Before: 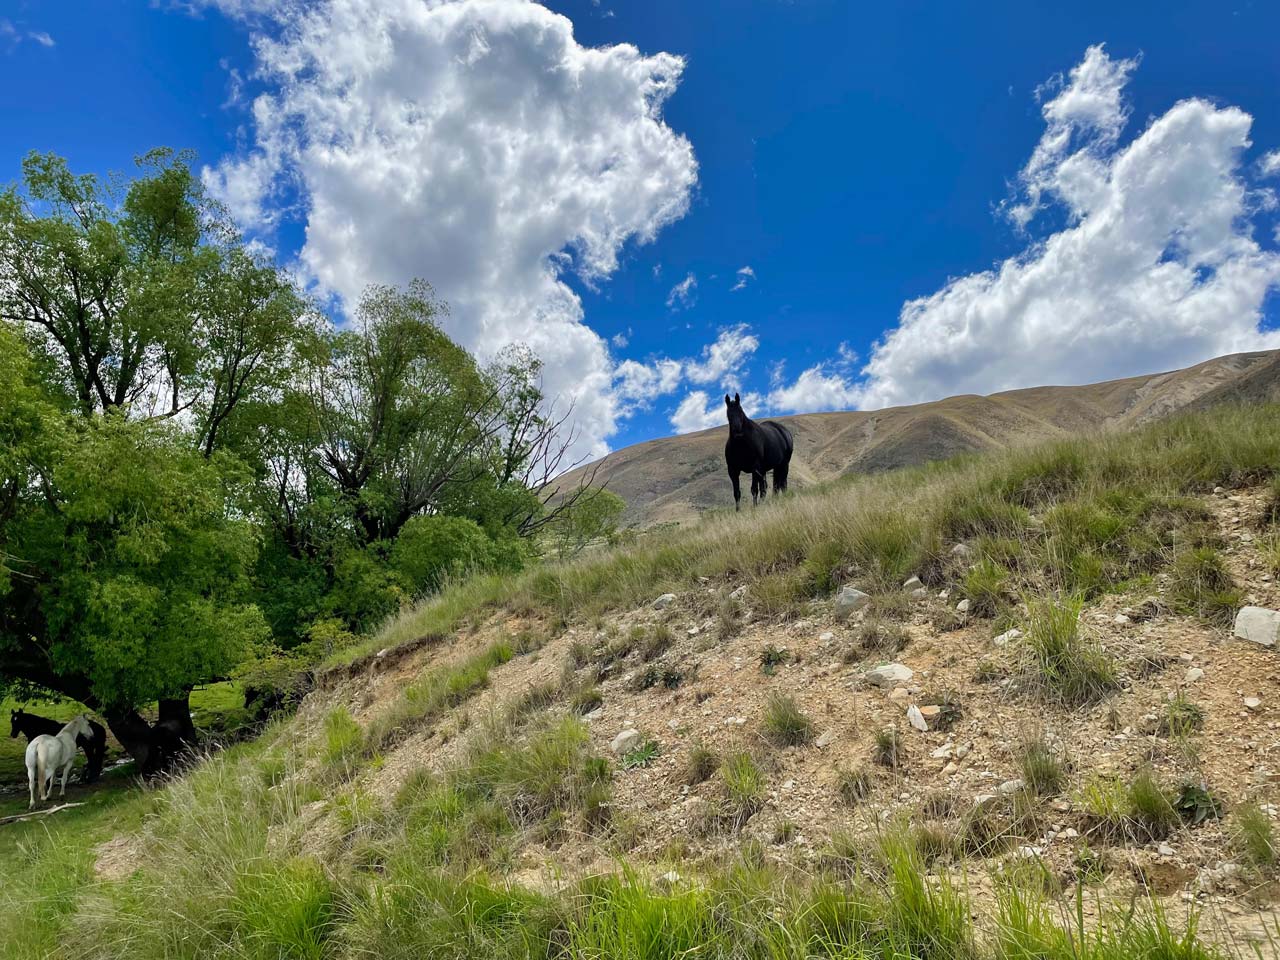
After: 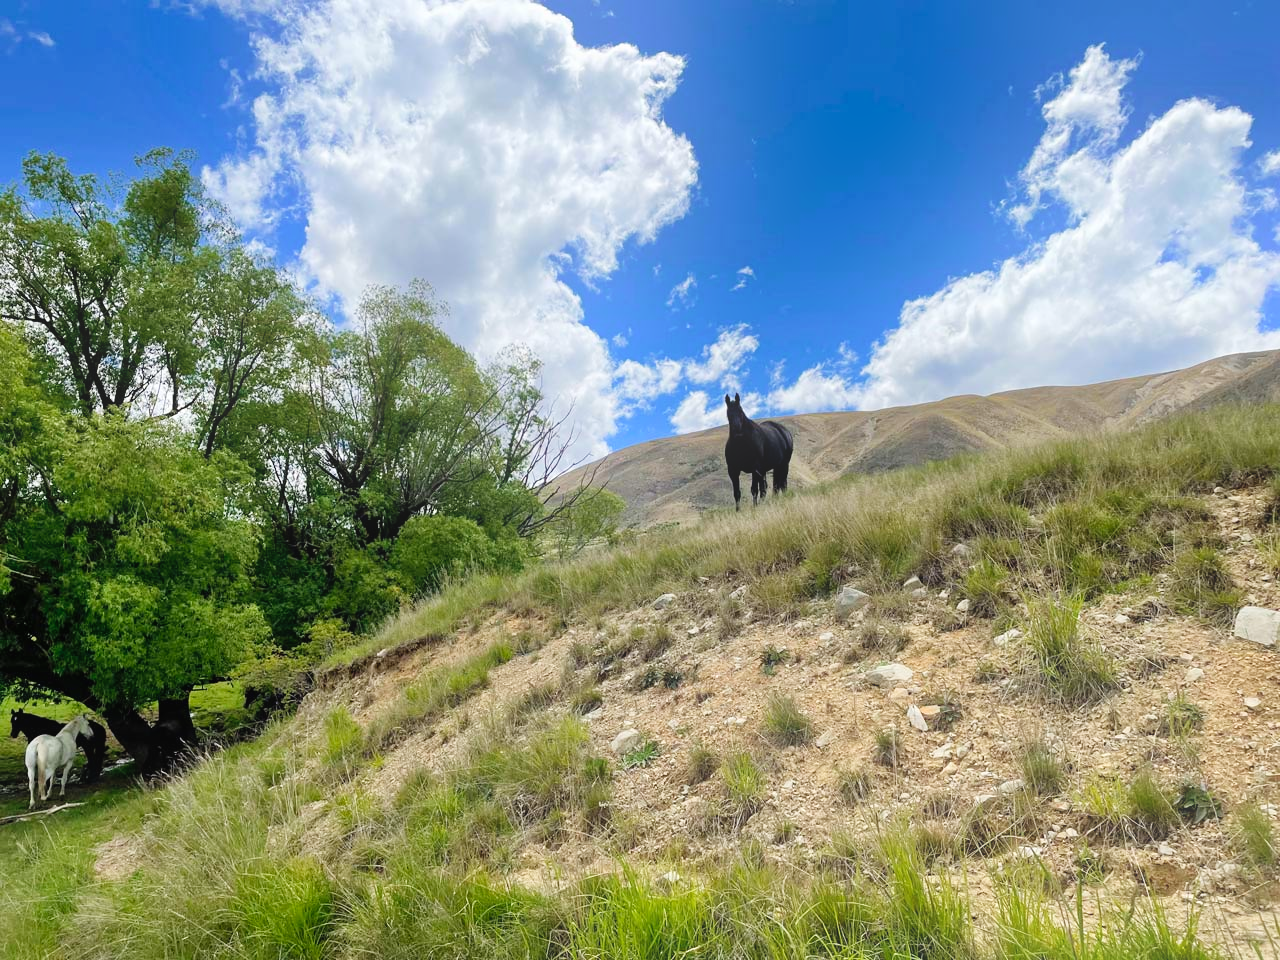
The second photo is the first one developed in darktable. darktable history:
bloom: on, module defaults
tone curve: curves: ch0 [(0, 0) (0.004, 0.002) (0.02, 0.013) (0.218, 0.218) (0.664, 0.718) (0.832, 0.873) (1, 1)], preserve colors none
shadows and highlights: shadows 53, soften with gaussian
